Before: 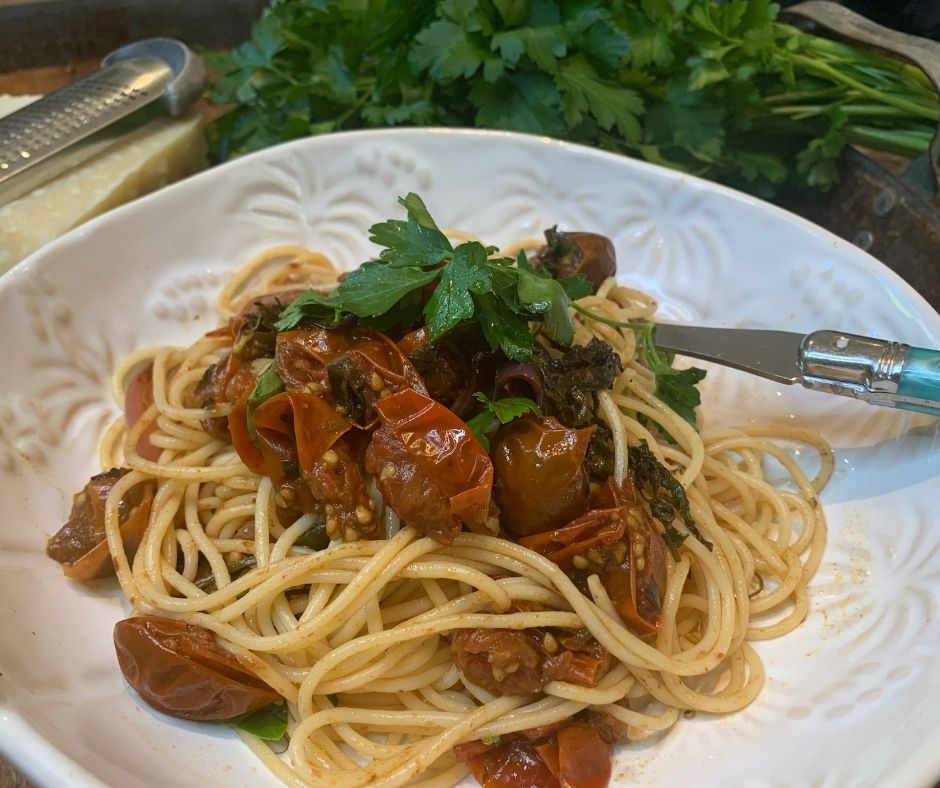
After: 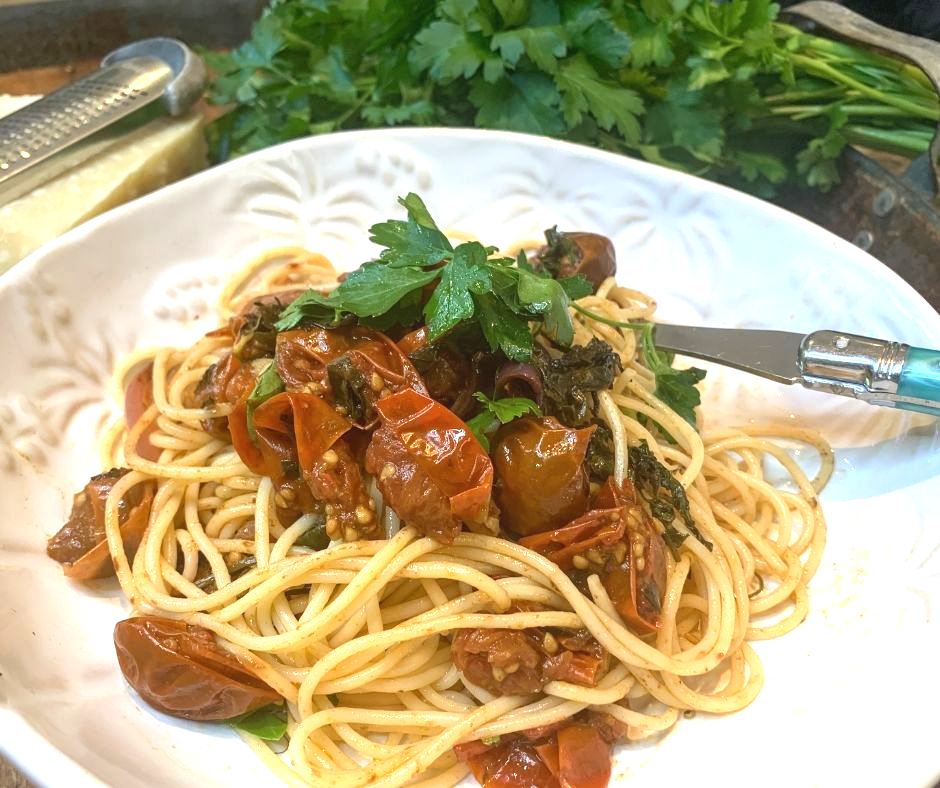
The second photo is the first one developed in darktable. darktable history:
local contrast: detail 110%
exposure: exposure 1 EV, compensate highlight preservation false
